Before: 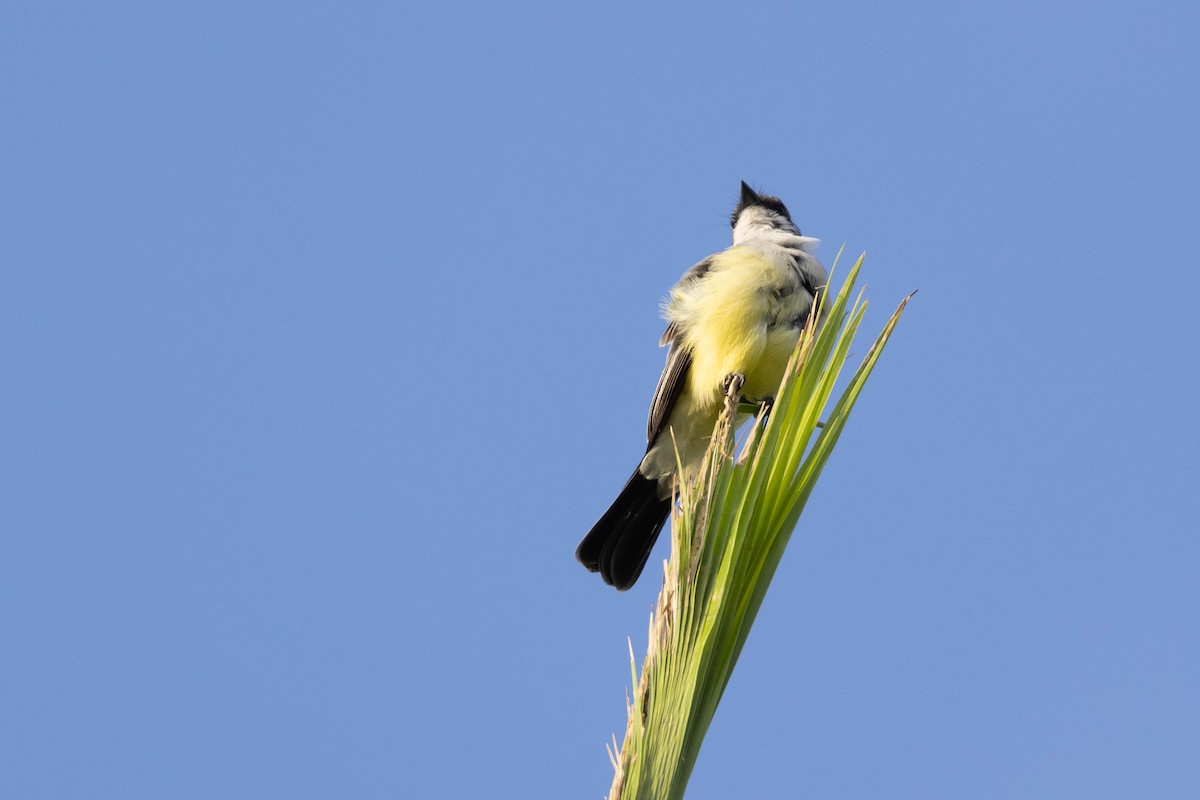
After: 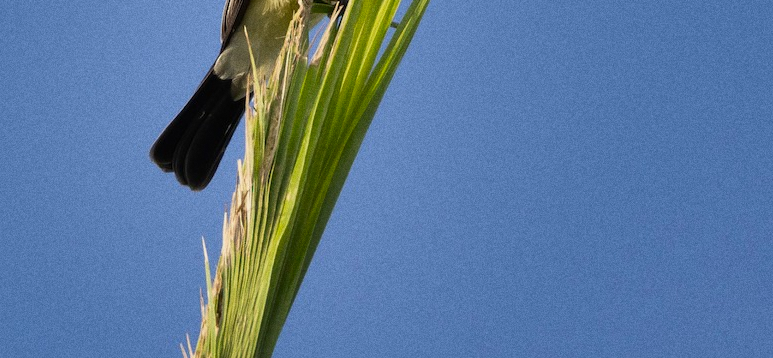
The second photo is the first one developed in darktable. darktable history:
grain: coarseness 0.09 ISO
crop and rotate: left 35.509%, top 50.238%, bottom 4.934%
shadows and highlights: radius 123.98, shadows 100, white point adjustment -3, highlights -100, highlights color adjustment 89.84%, soften with gaussian
